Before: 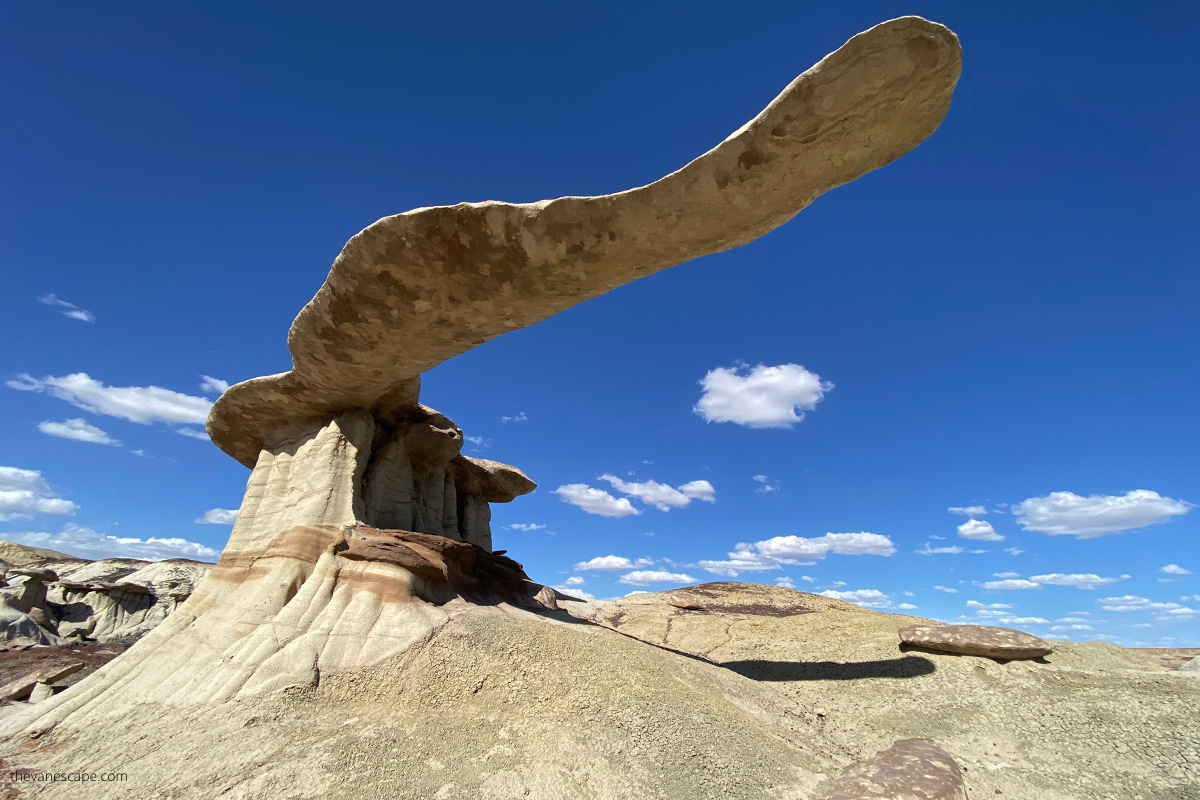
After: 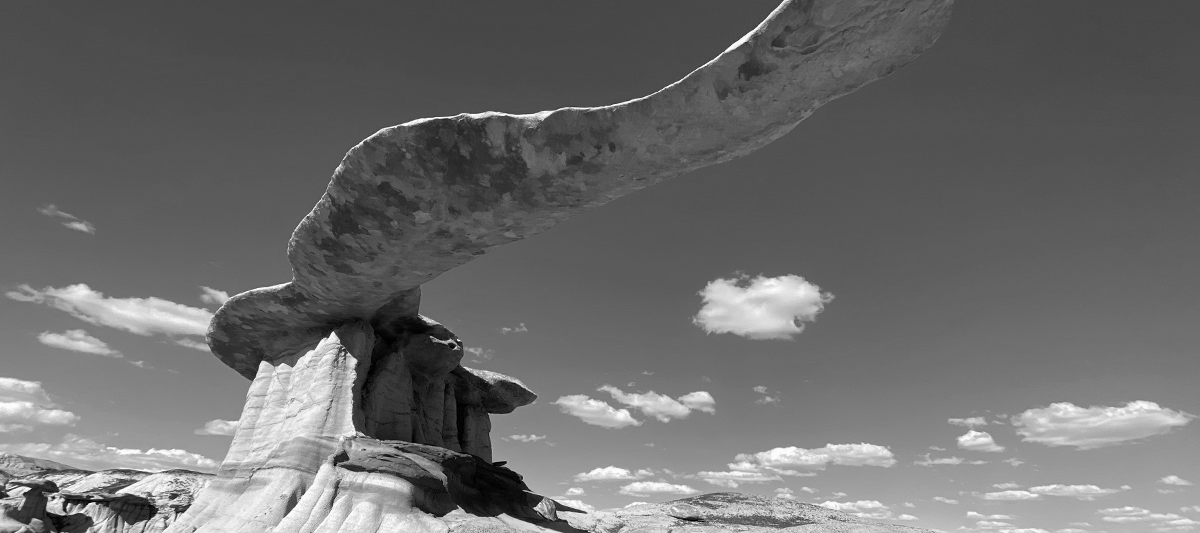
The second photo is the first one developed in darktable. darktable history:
crop: top 11.166%, bottom 22.168%
monochrome: on, module defaults
